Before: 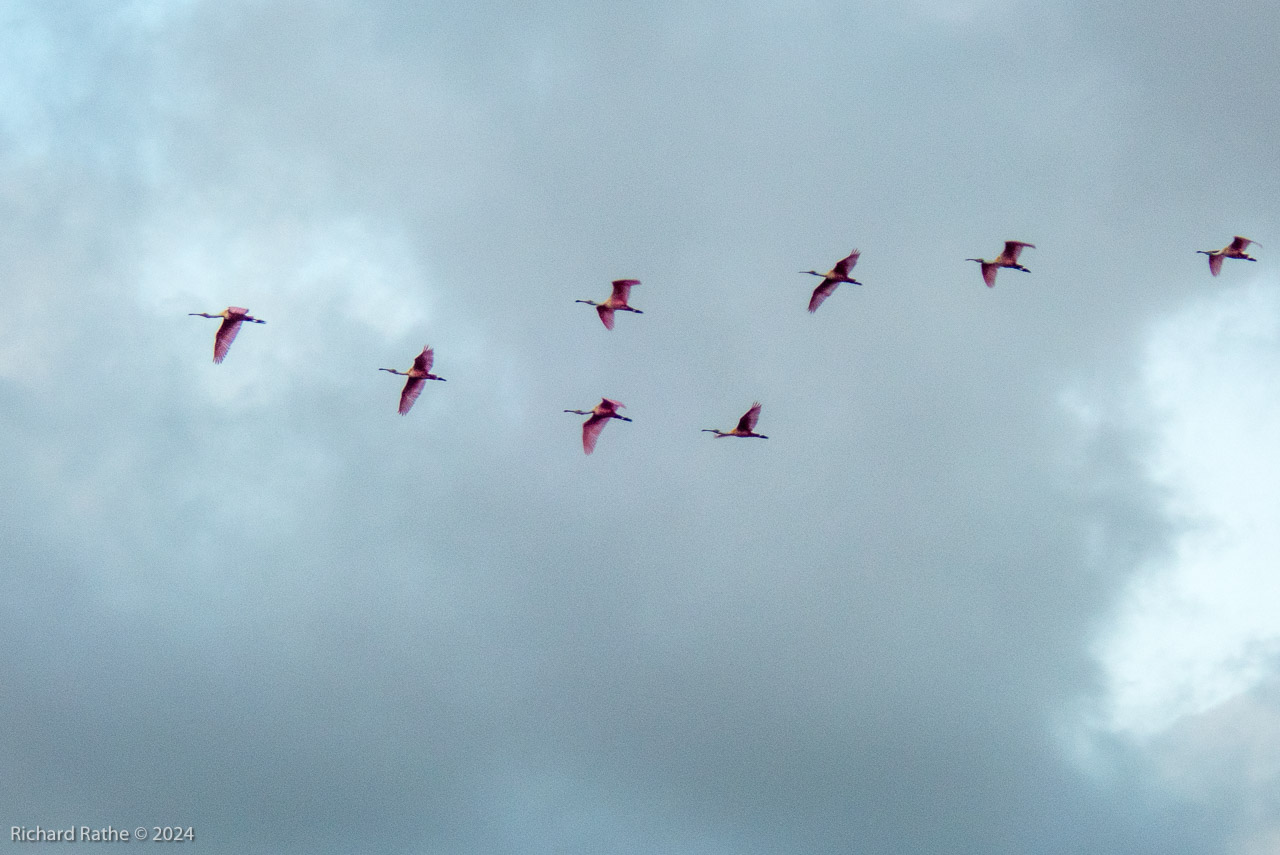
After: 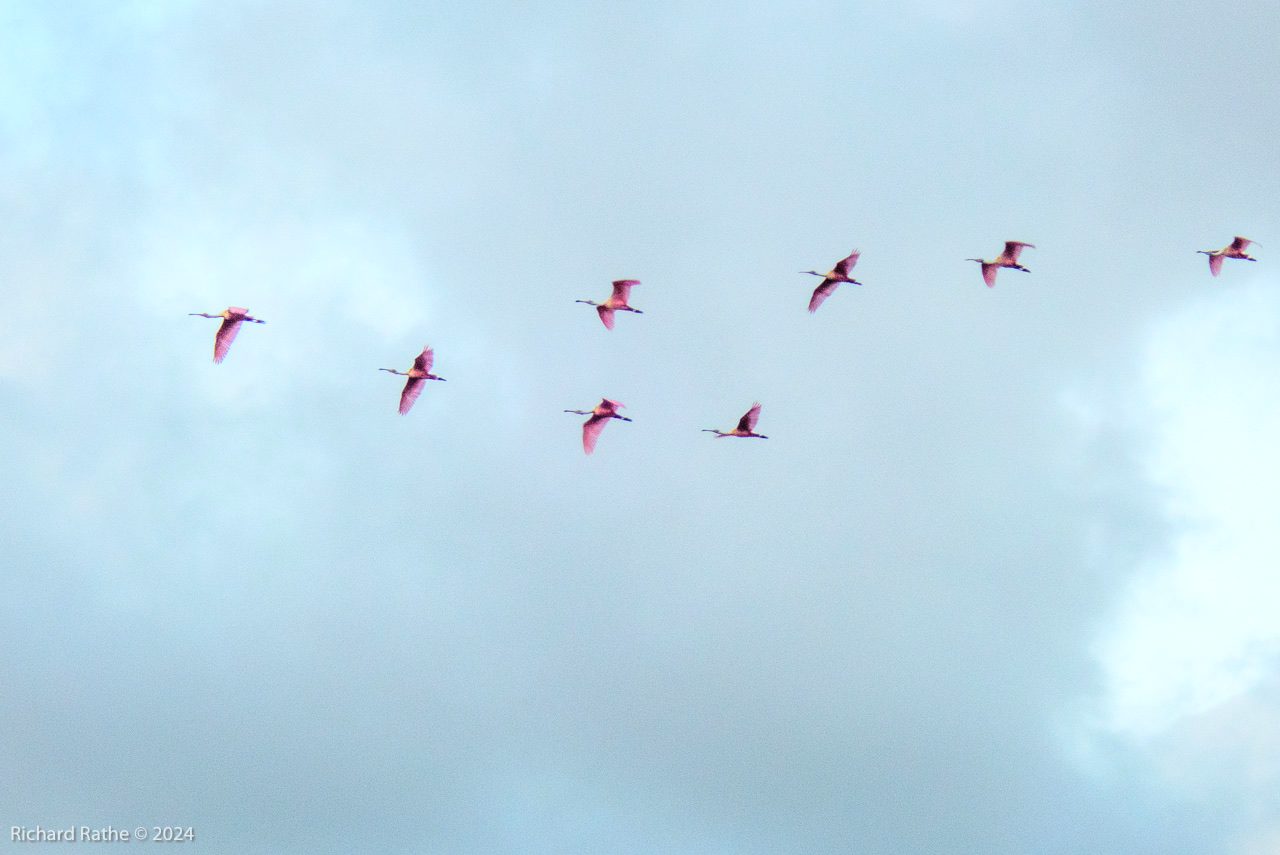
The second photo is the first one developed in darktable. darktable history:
exposure: exposure 0.574 EV, compensate highlight preservation false
global tonemap: drago (0.7, 100)
